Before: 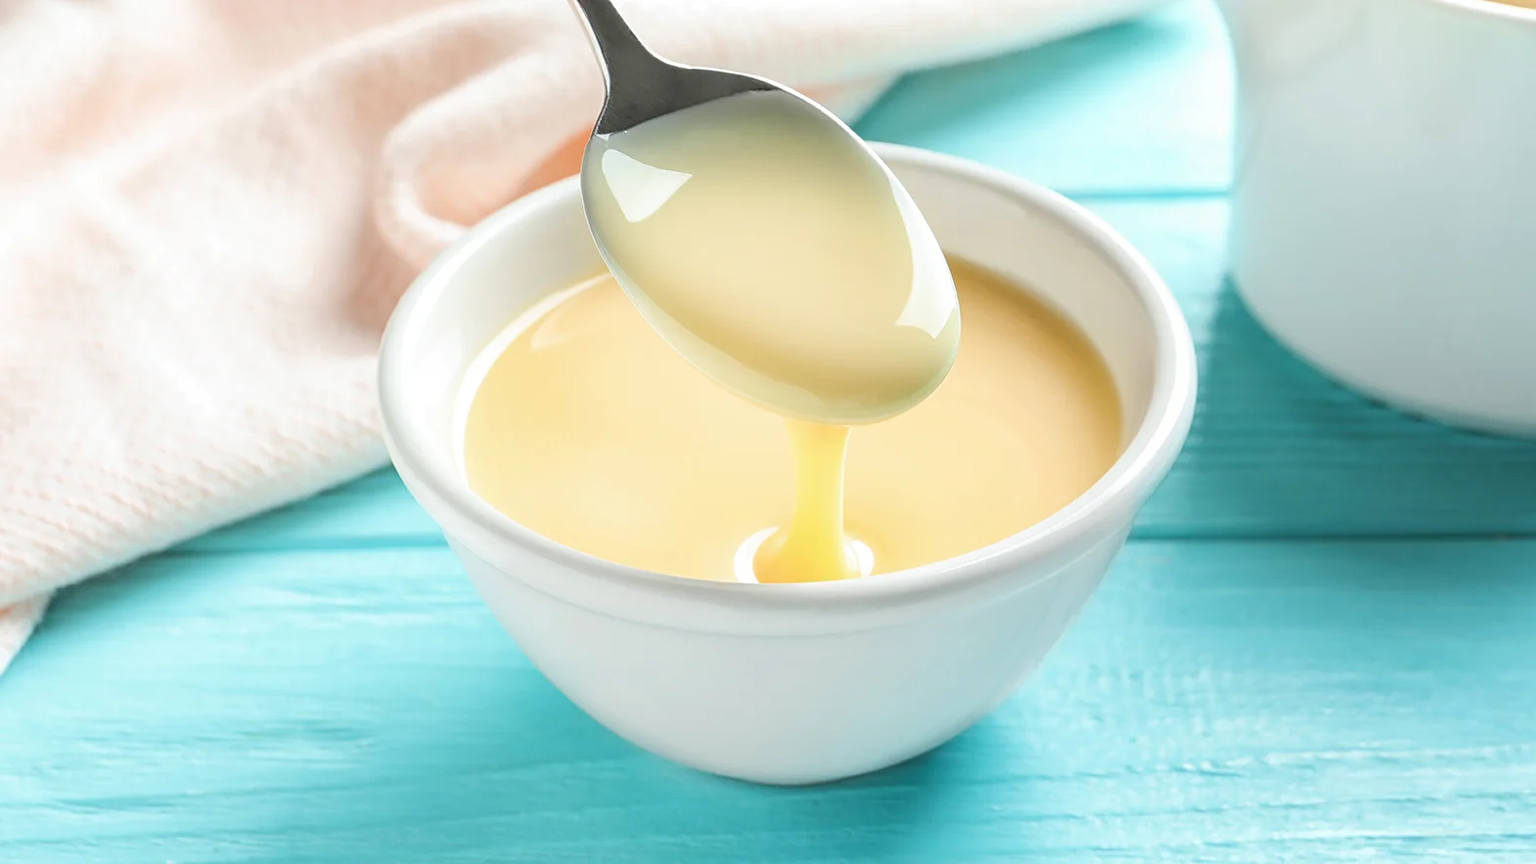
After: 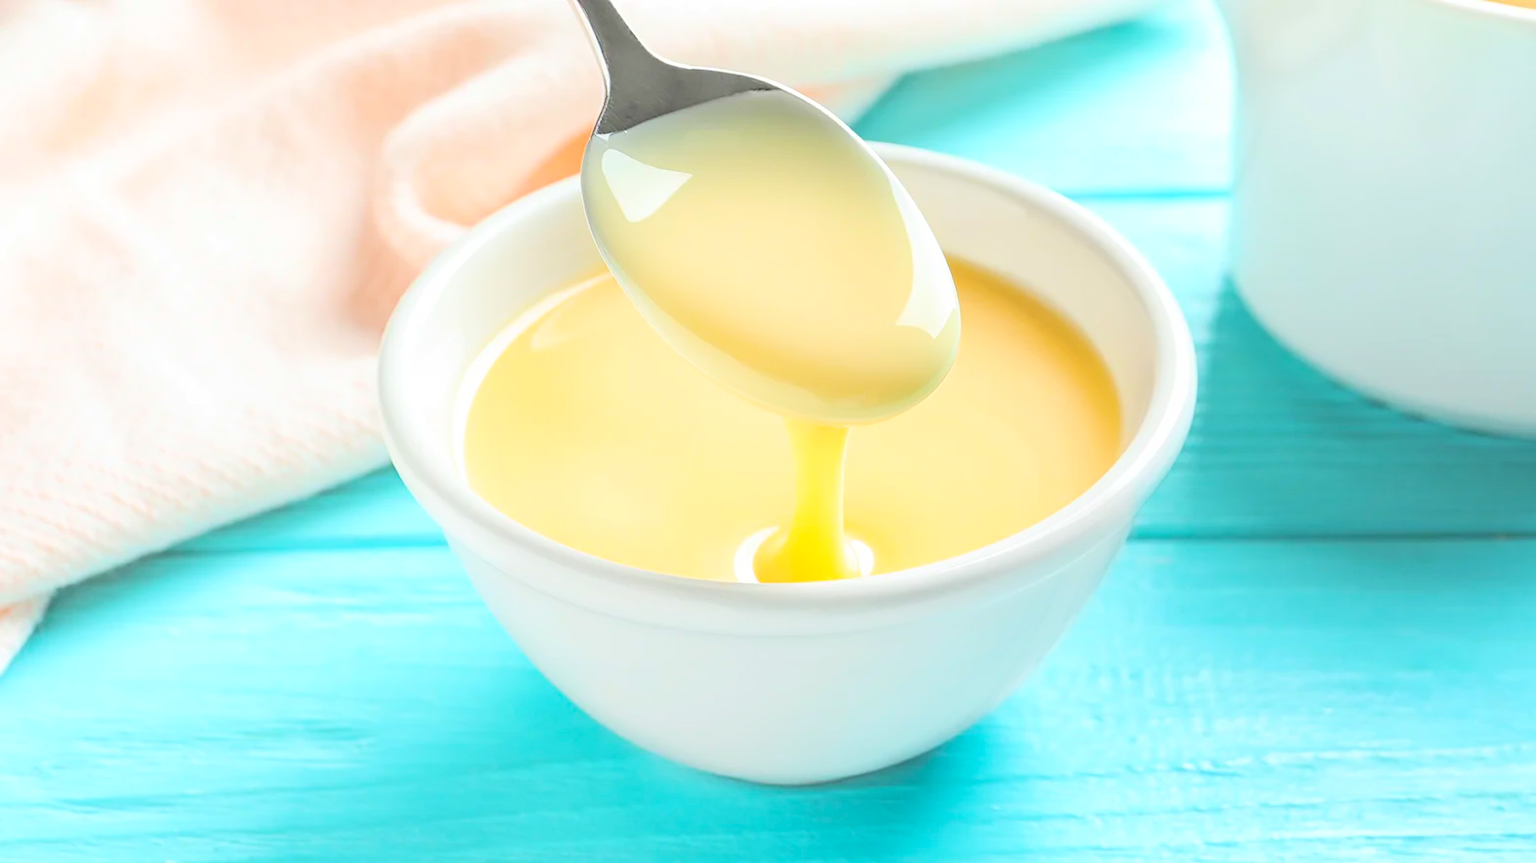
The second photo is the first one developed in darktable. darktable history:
color balance rgb: perceptual saturation grading › global saturation 25%, global vibrance 20%
global tonemap: drago (0.7, 100)
